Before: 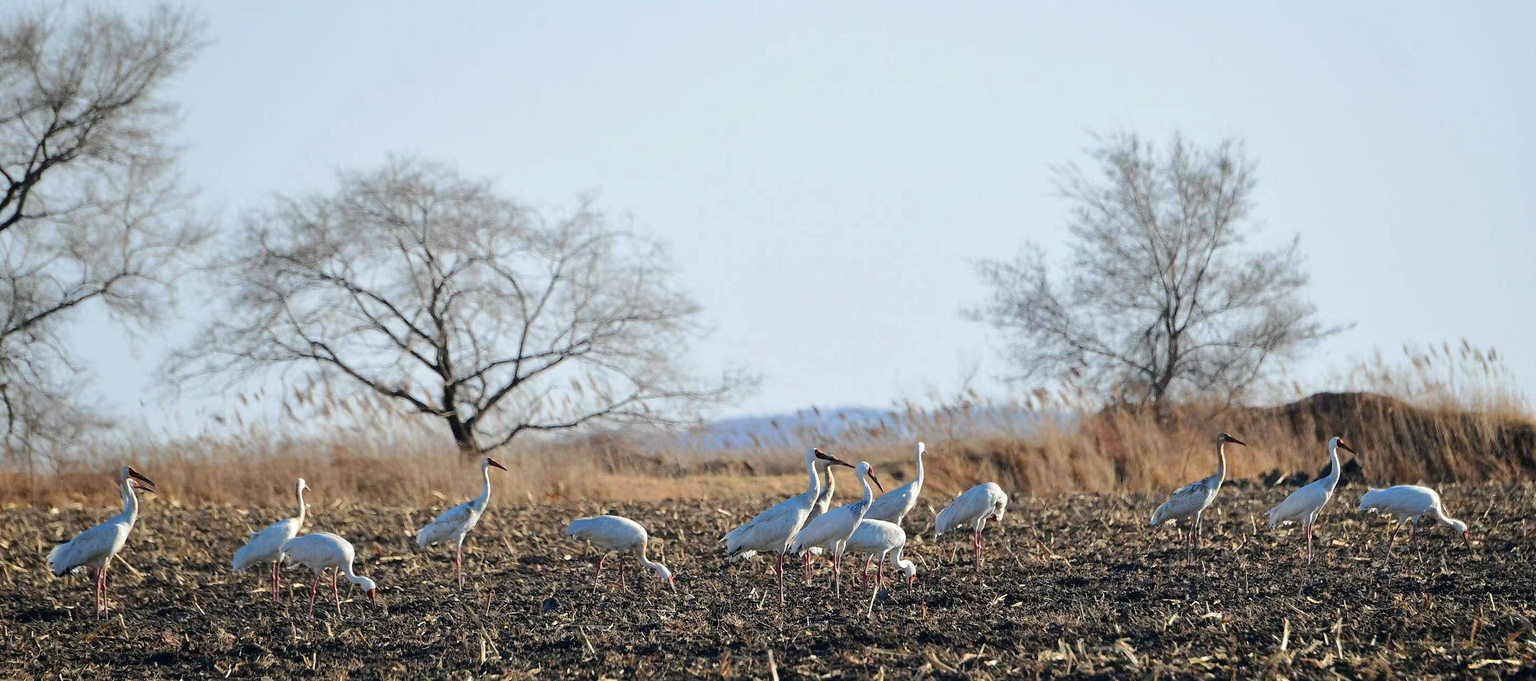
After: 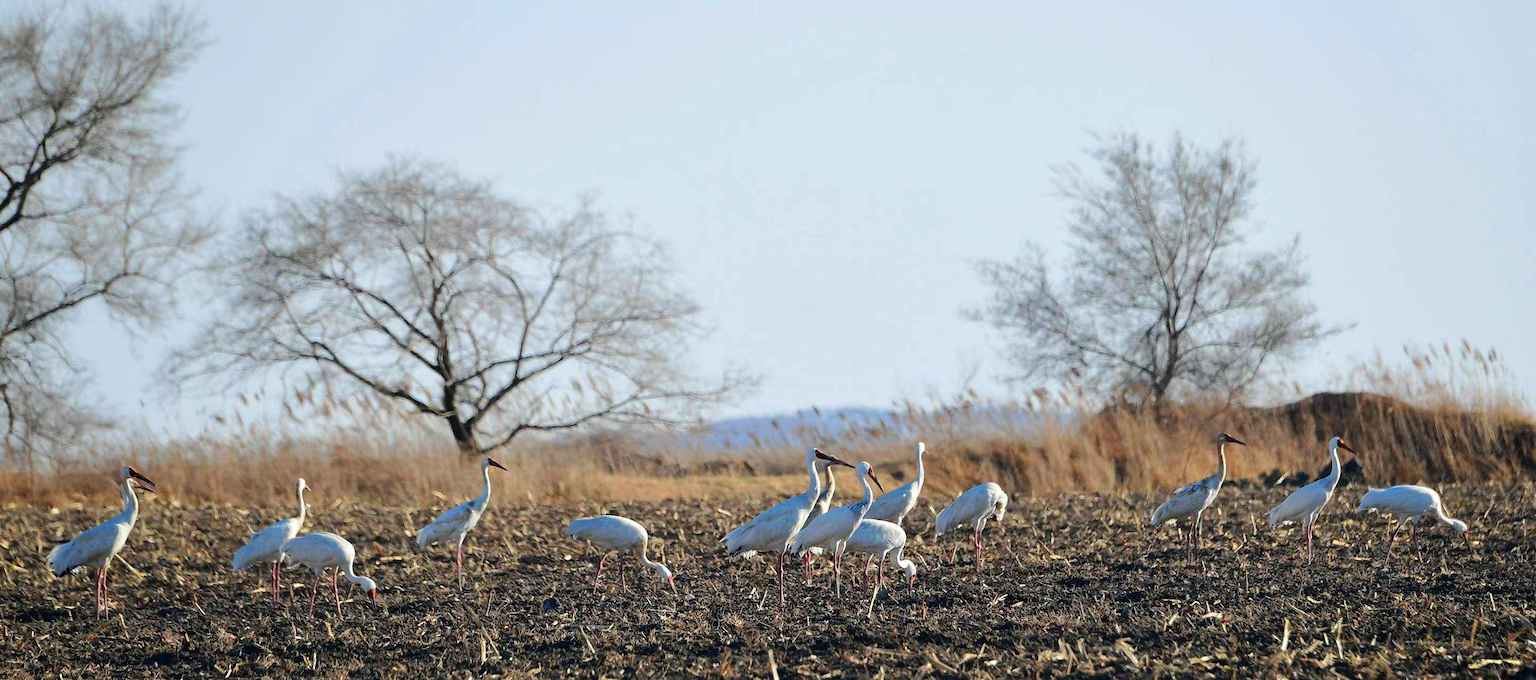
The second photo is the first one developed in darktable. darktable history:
color correction: highlights b* 0.068, saturation 1.13
